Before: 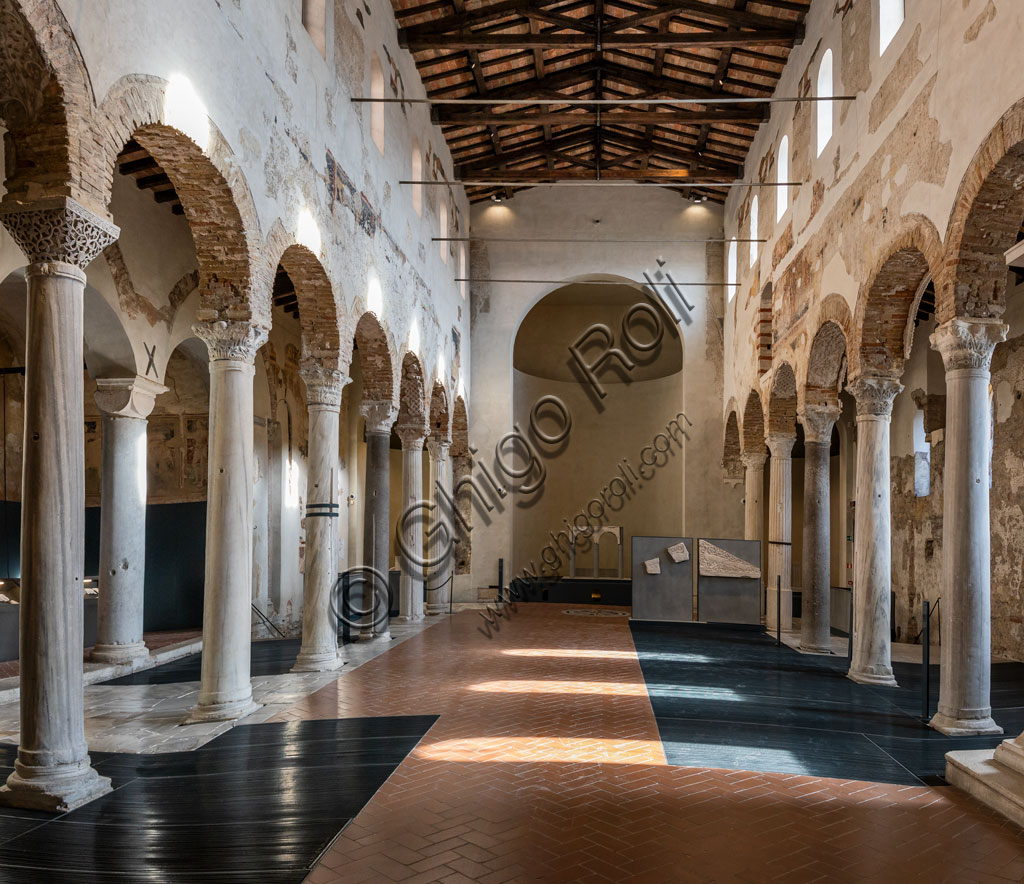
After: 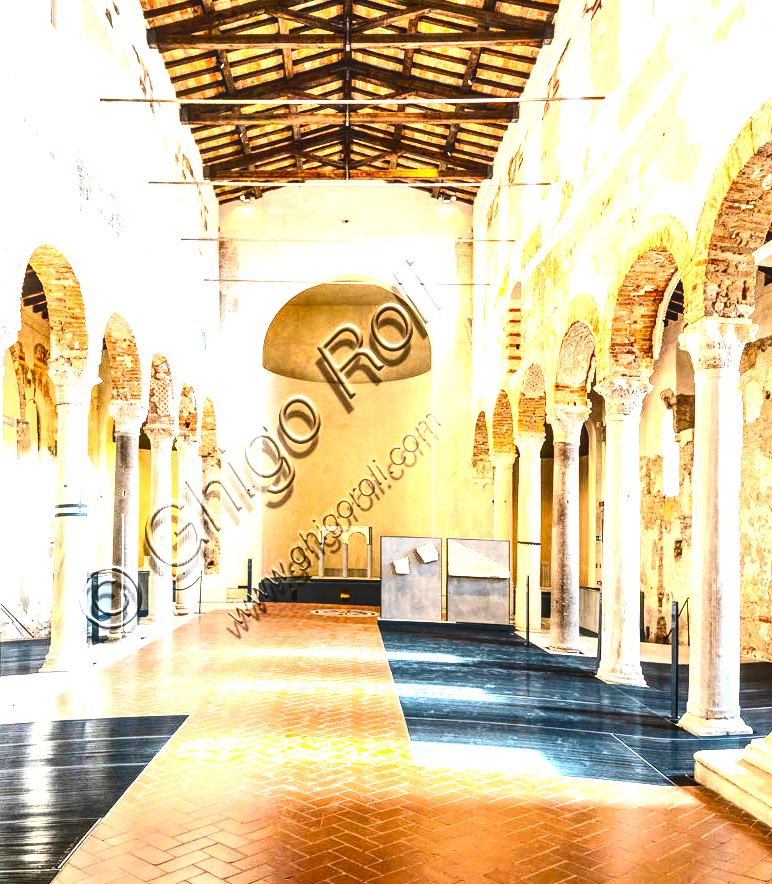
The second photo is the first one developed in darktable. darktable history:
crop and rotate: left 24.552%
contrast brightness saturation: contrast 0.306, brightness -0.078, saturation 0.17
local contrast: on, module defaults
exposure: black level correction 0, exposure 2.315 EV, compensate exposure bias true, compensate highlight preservation false
color balance rgb: perceptual saturation grading › global saturation 19.574%, perceptual brilliance grading › global brilliance 11.823%
